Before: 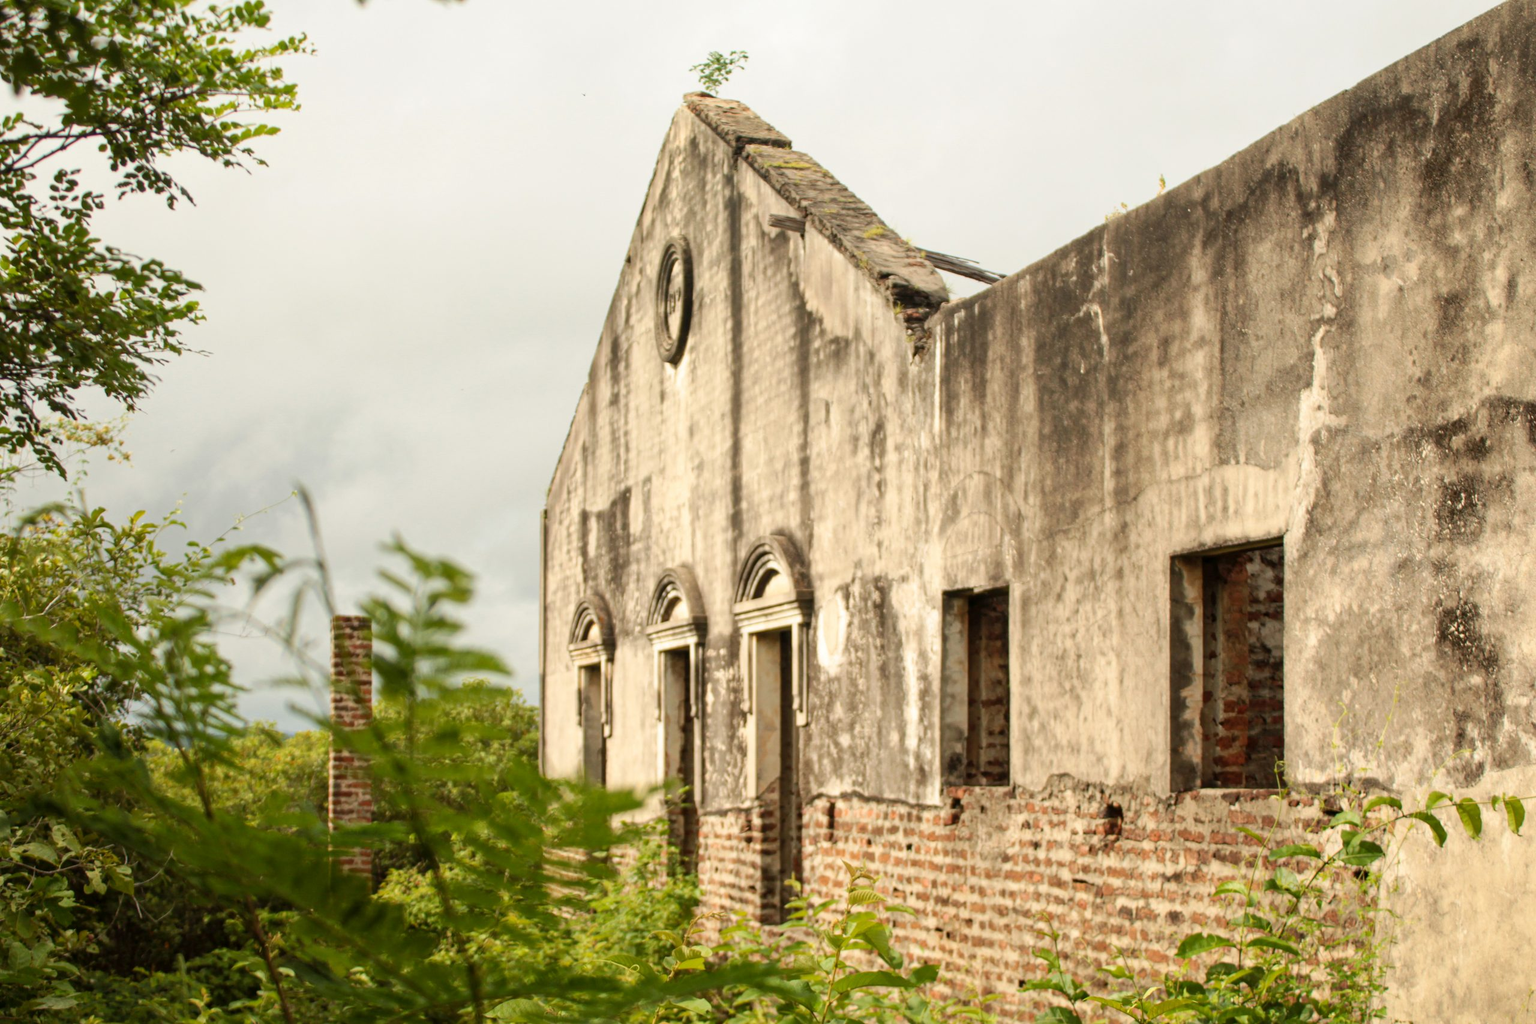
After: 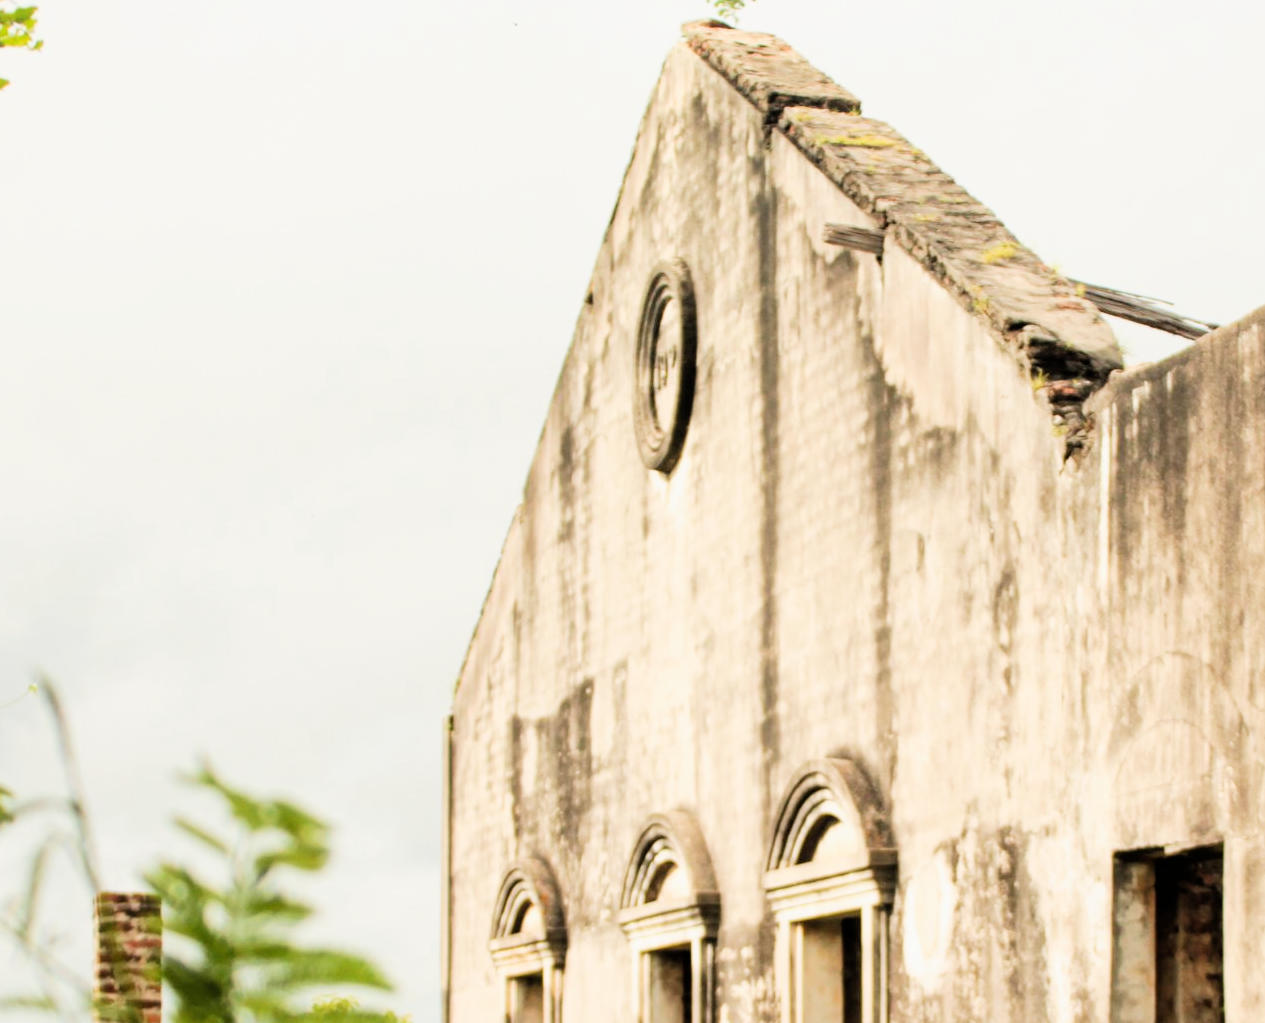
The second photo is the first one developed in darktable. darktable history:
filmic rgb: black relative exposure -5.09 EV, white relative exposure 3.97 EV, hardness 2.91, contrast 1.298, highlights saturation mix -28.54%
exposure: black level correction -0.001, exposure 0.903 EV, compensate highlight preservation false
crop: left 17.914%, top 7.905%, right 32.666%, bottom 32.16%
